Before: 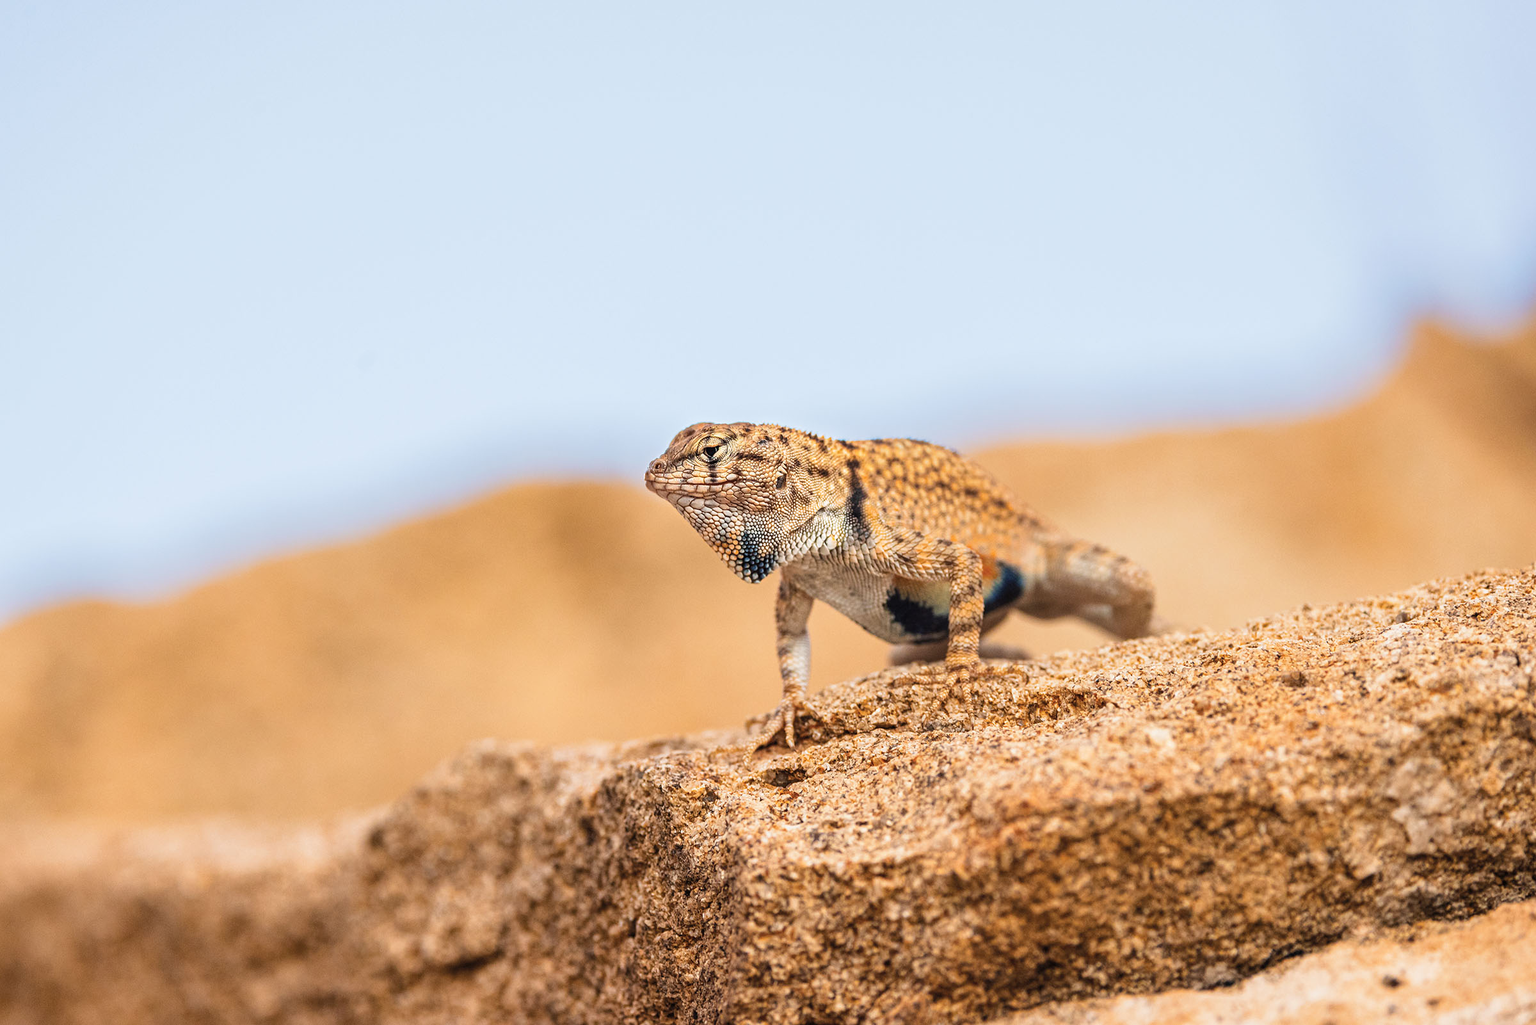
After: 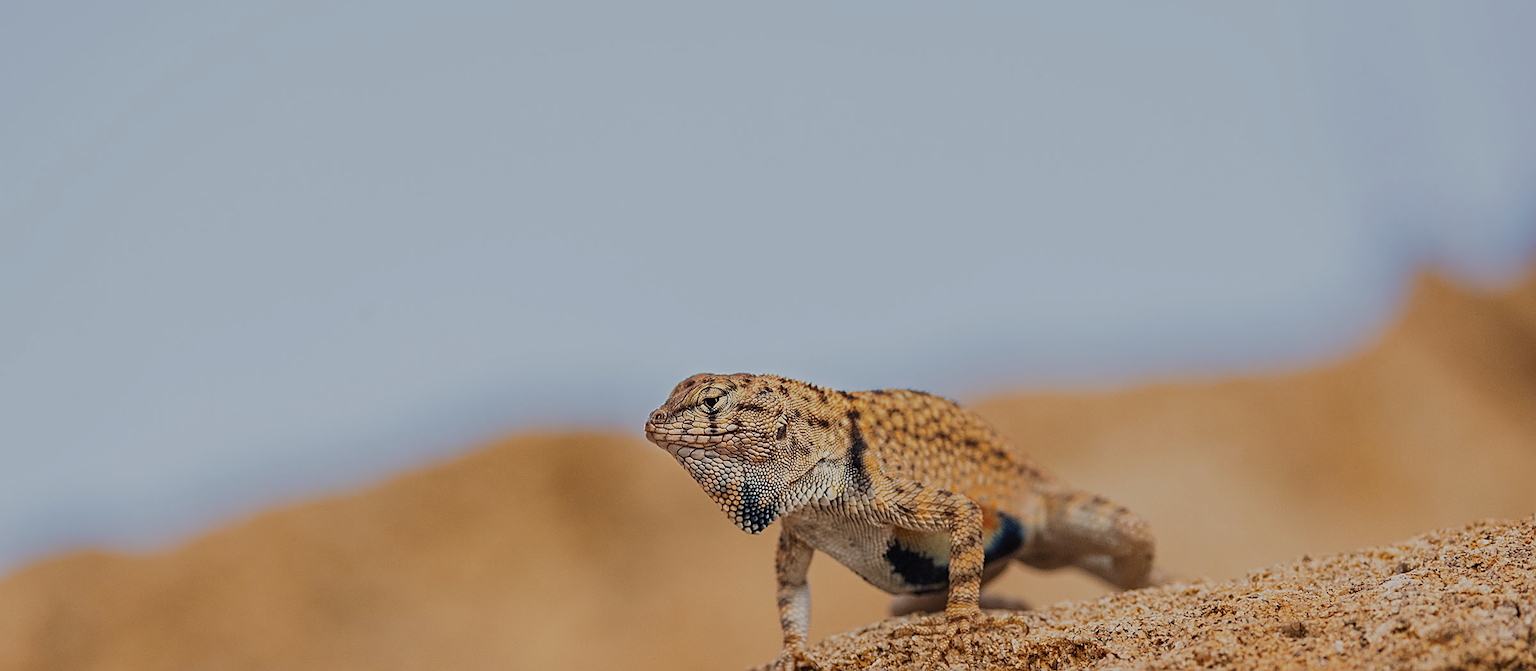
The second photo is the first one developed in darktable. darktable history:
crop and rotate: top 4.87%, bottom 29.58%
base curve: preserve colors none
sharpen: on, module defaults
exposure: exposure -0.929 EV, compensate highlight preservation false
